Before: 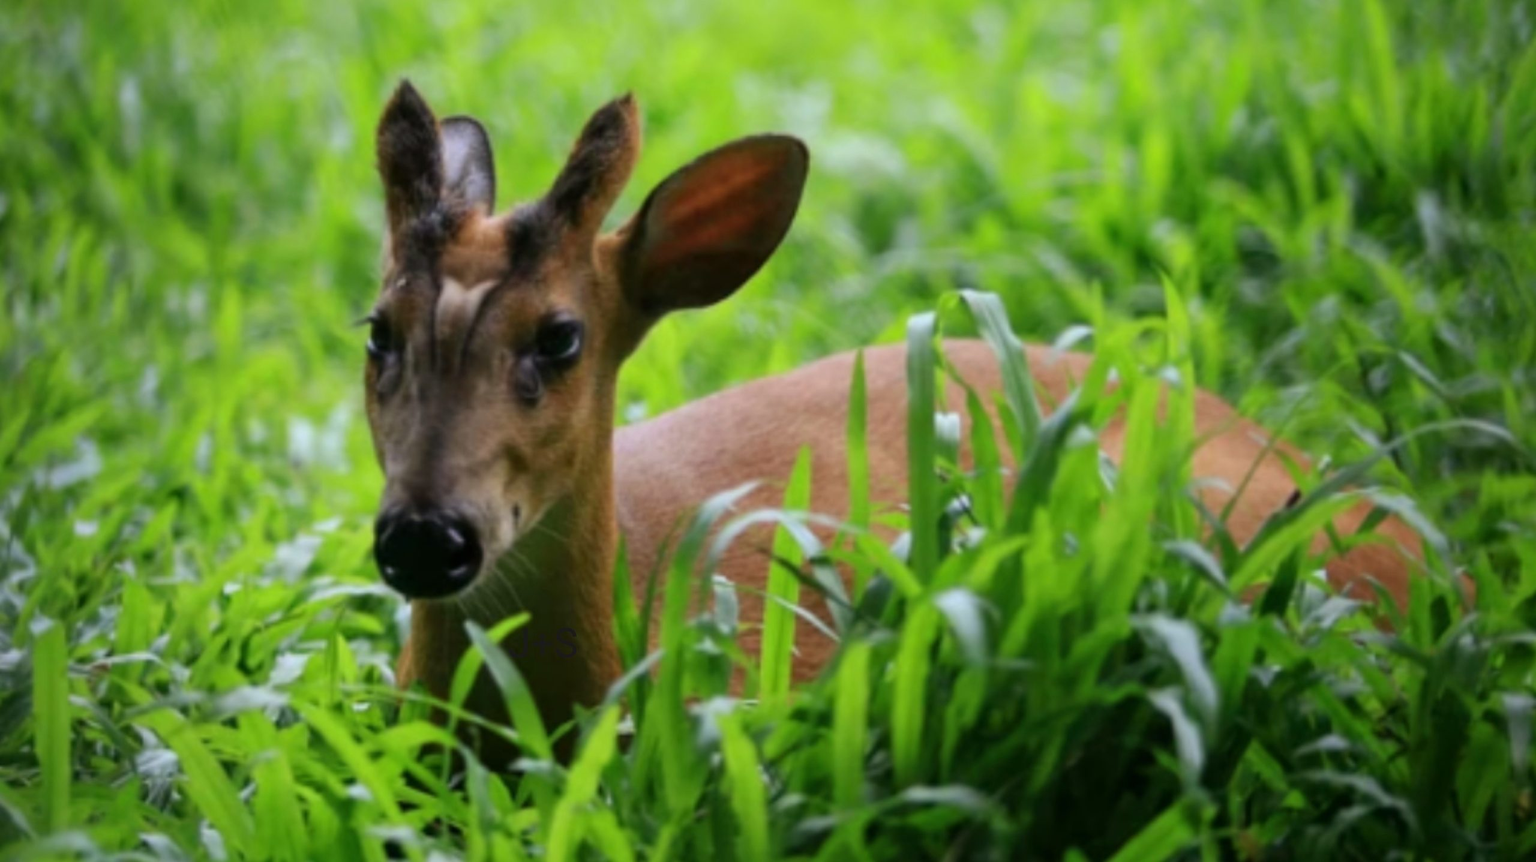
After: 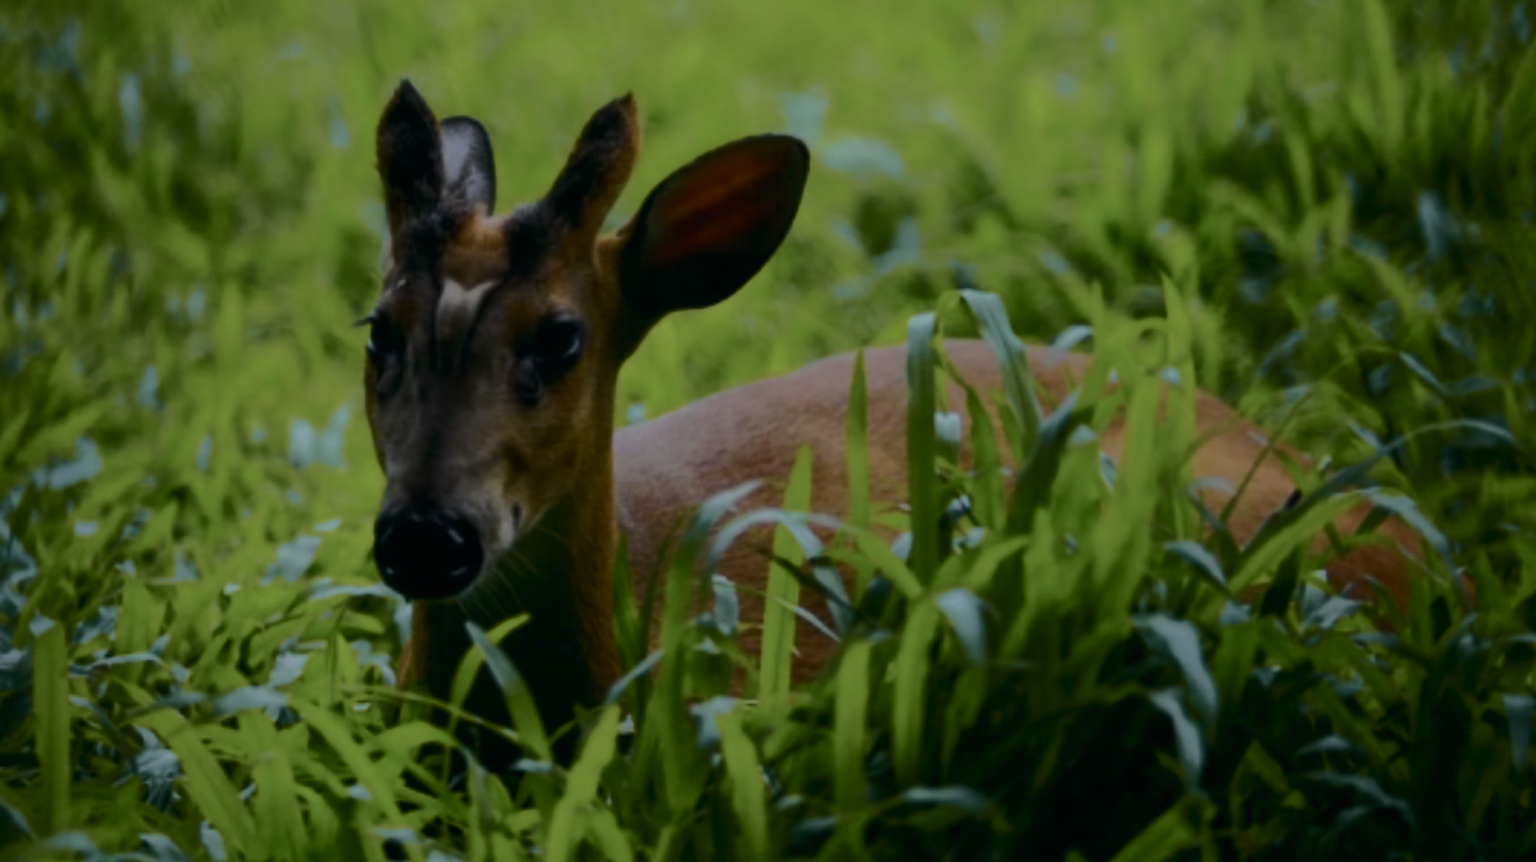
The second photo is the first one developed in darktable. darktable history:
exposure: exposure -1.468 EV, compensate highlight preservation false
velvia: on, module defaults
tone curve: curves: ch0 [(0, 0) (0.081, 0.044) (0.185, 0.13) (0.283, 0.238) (0.416, 0.449) (0.495, 0.524) (0.686, 0.743) (0.826, 0.865) (0.978, 0.988)]; ch1 [(0, 0) (0.147, 0.166) (0.321, 0.362) (0.371, 0.402) (0.423, 0.442) (0.479, 0.472) (0.505, 0.497) (0.521, 0.506) (0.551, 0.537) (0.586, 0.574) (0.625, 0.618) (0.68, 0.681) (1, 1)]; ch2 [(0, 0) (0.346, 0.362) (0.404, 0.427) (0.502, 0.495) (0.531, 0.513) (0.547, 0.533) (0.582, 0.596) (0.629, 0.631) (0.717, 0.678) (1, 1)], color space Lab, independent channels, preserve colors none
